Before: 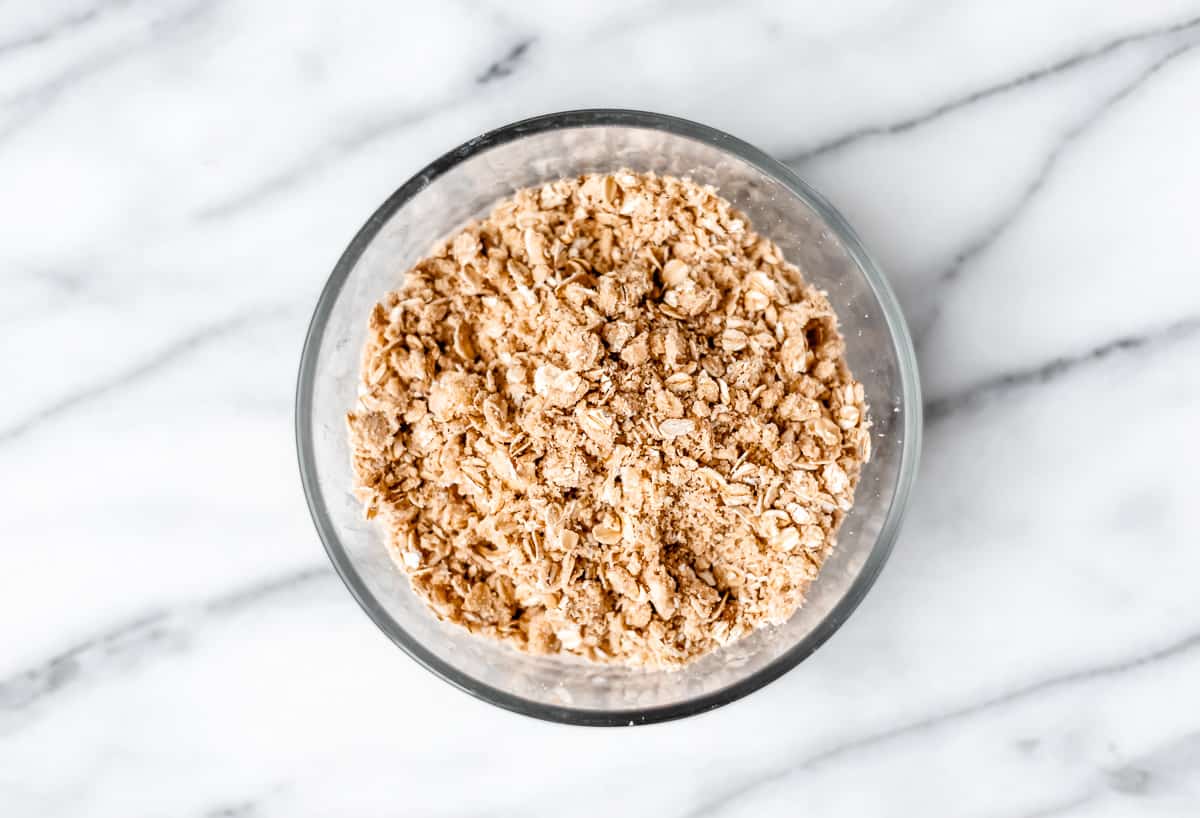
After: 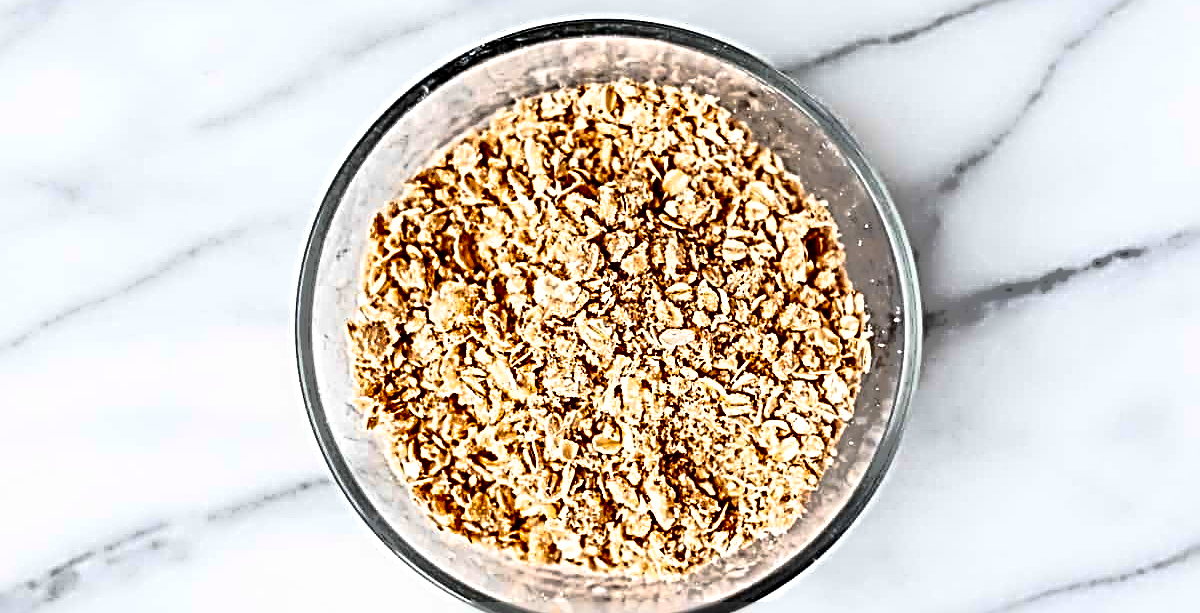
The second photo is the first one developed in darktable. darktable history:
sharpen: radius 4.001, amount 2
contrast brightness saturation: contrast 0.4, brightness 0.05, saturation 0.25
crop: top 11.038%, bottom 13.962%
shadows and highlights: shadows 40, highlights -60
